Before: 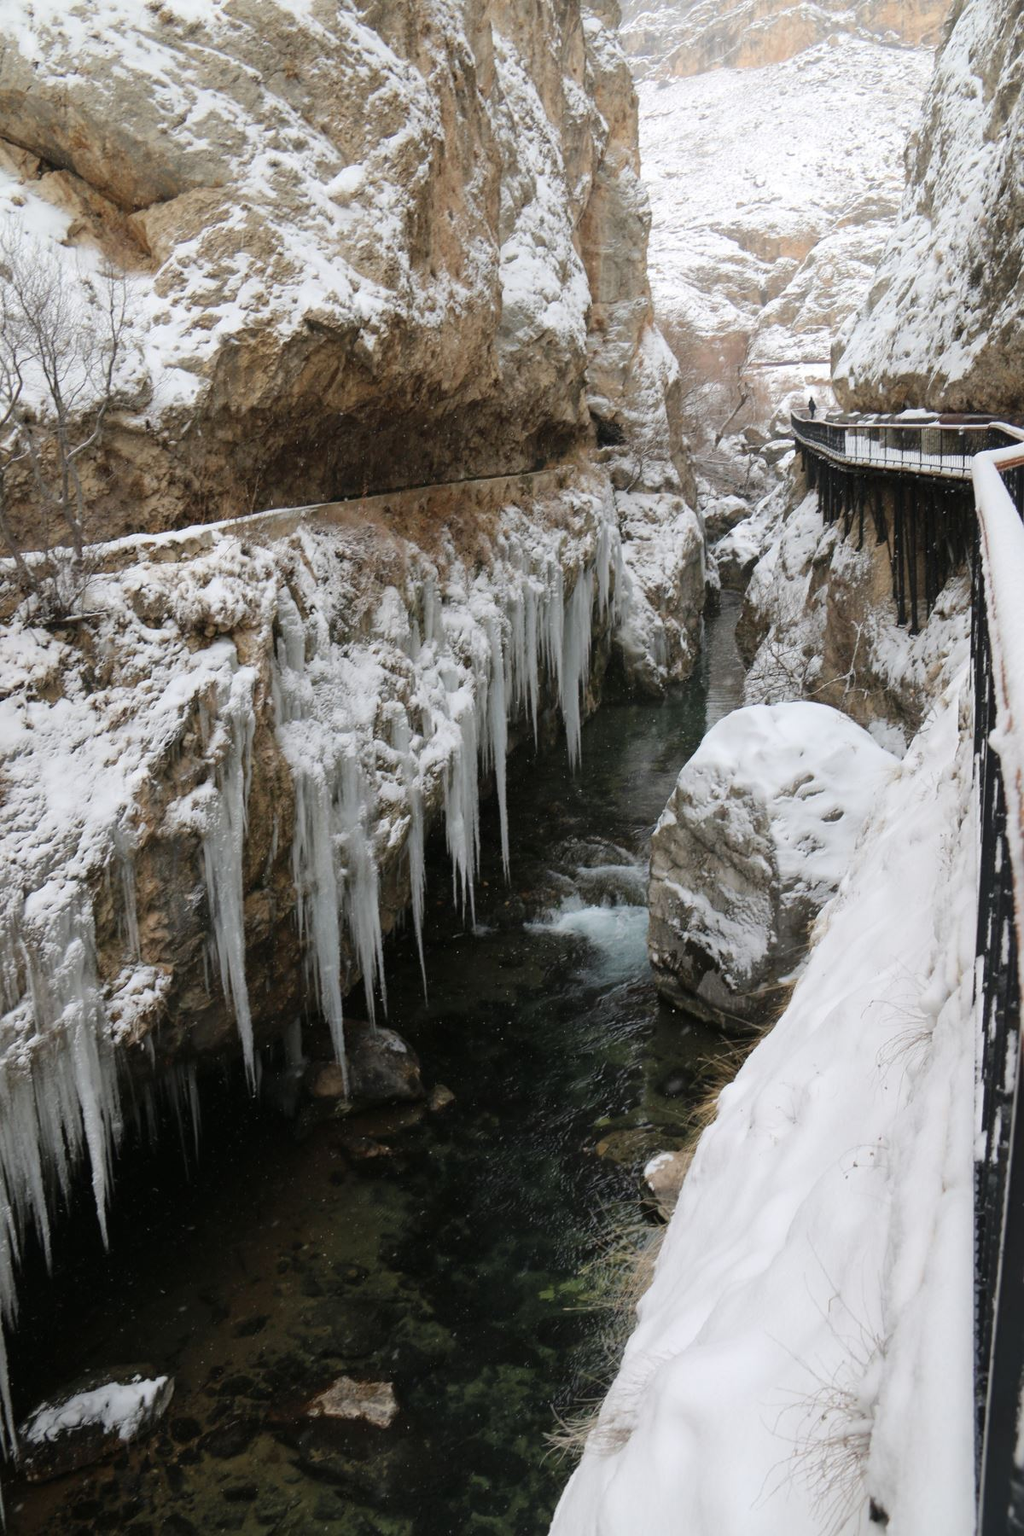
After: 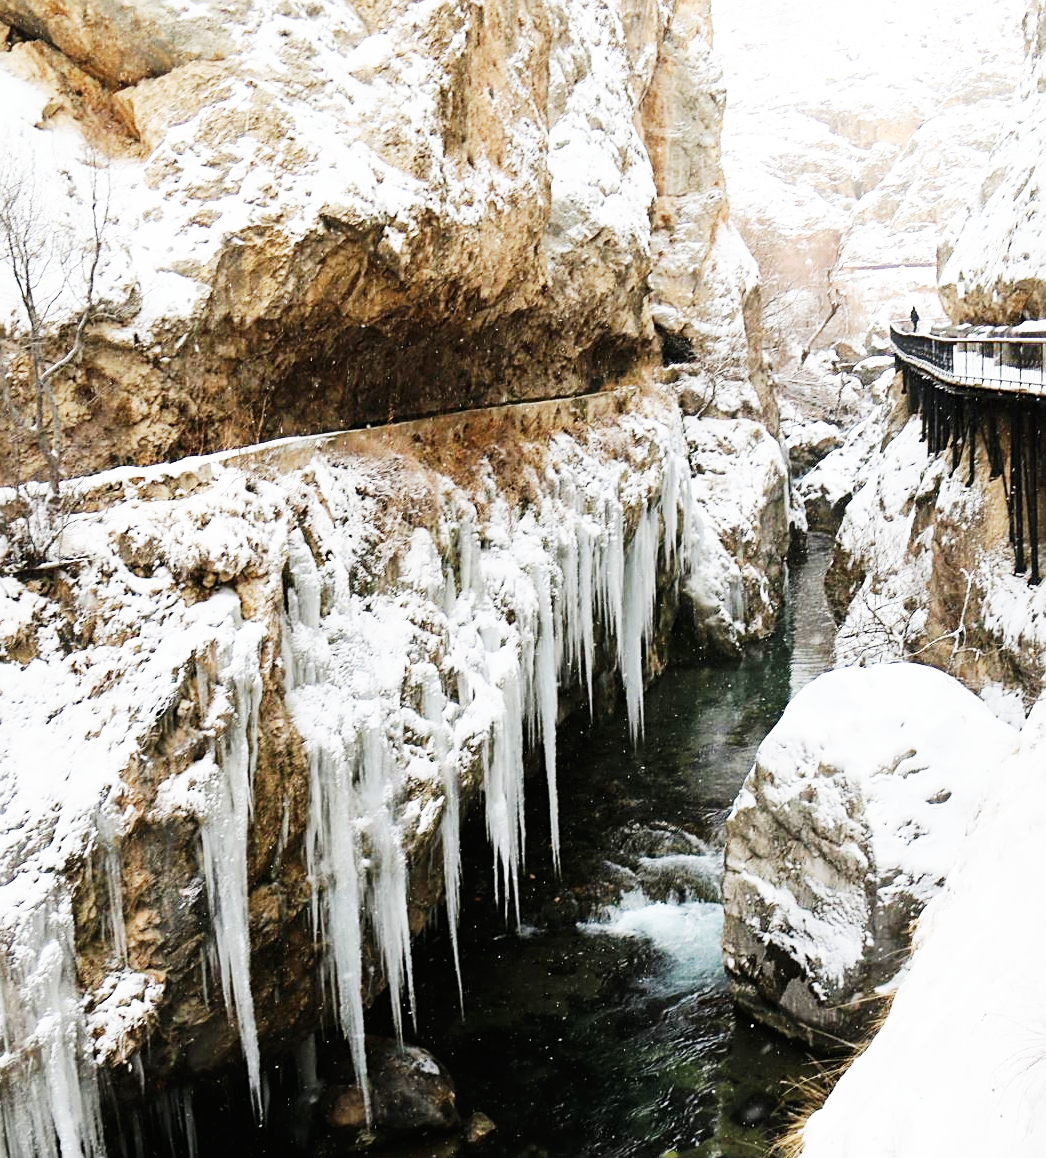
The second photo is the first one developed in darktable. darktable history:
sharpen: on, module defaults
crop: left 3.127%, top 8.875%, right 9.641%, bottom 26.743%
base curve: curves: ch0 [(0, 0) (0.007, 0.004) (0.027, 0.03) (0.046, 0.07) (0.207, 0.54) (0.442, 0.872) (0.673, 0.972) (1, 1)], preserve colors none
